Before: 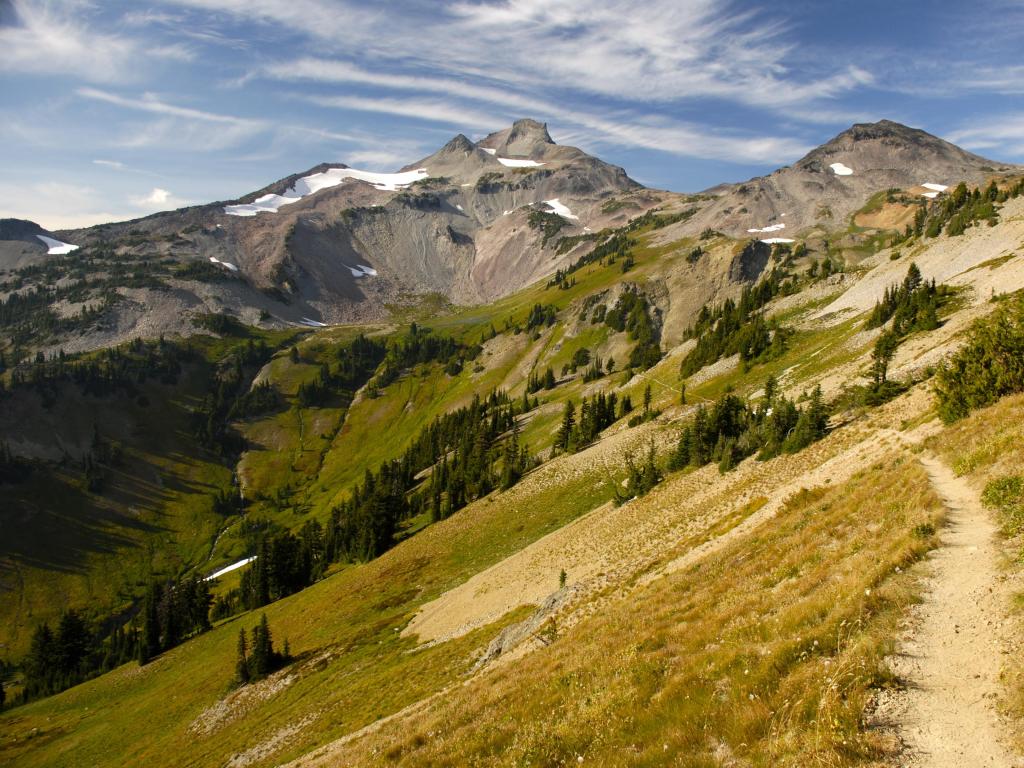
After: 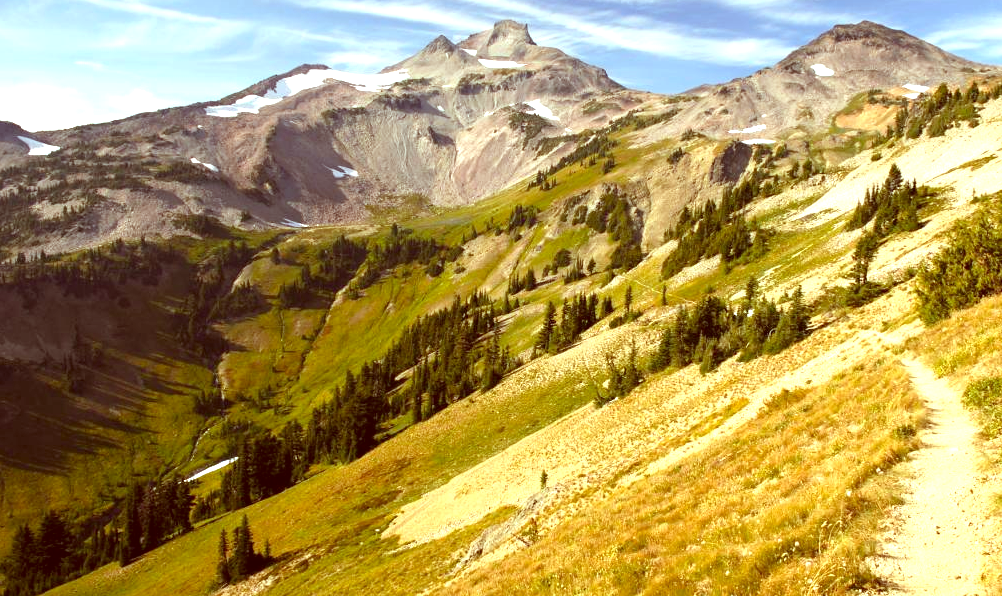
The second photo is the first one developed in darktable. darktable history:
crop and rotate: left 1.889%, top 12.973%, right 0.178%, bottom 9.32%
color correction: highlights a* -7.23, highlights b* -0.206, shadows a* 20.73, shadows b* 11.88
exposure: exposure 1 EV, compensate highlight preservation false
